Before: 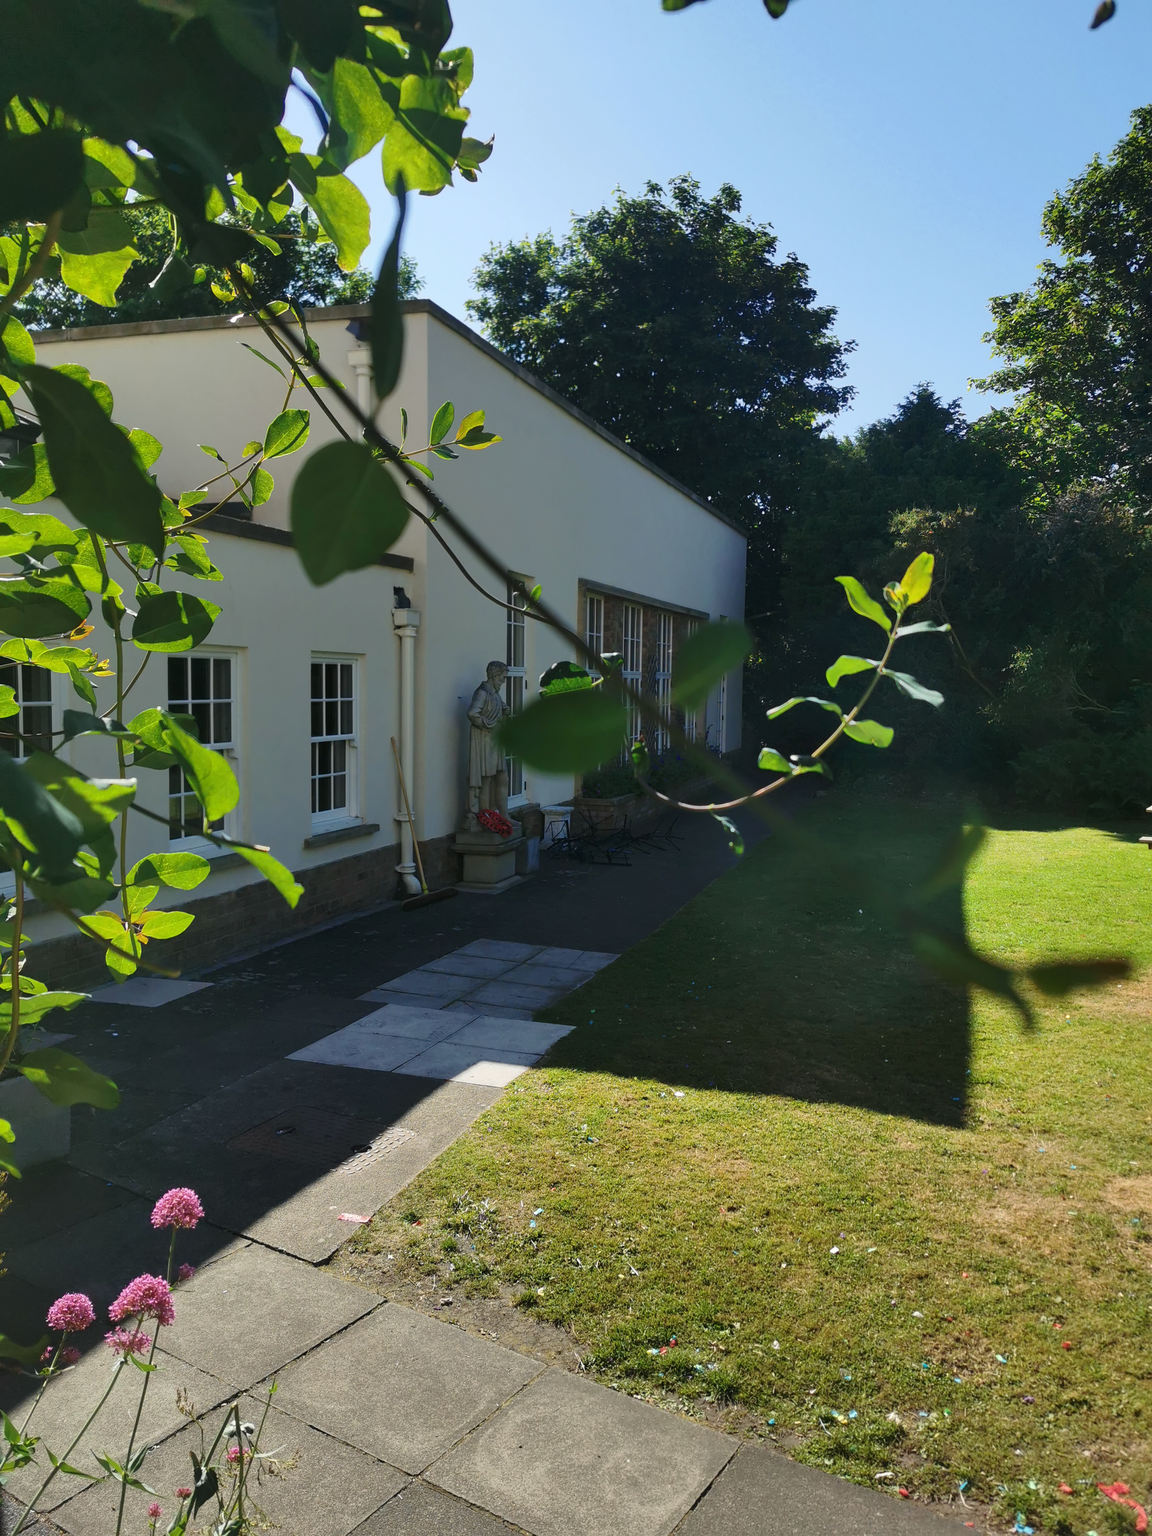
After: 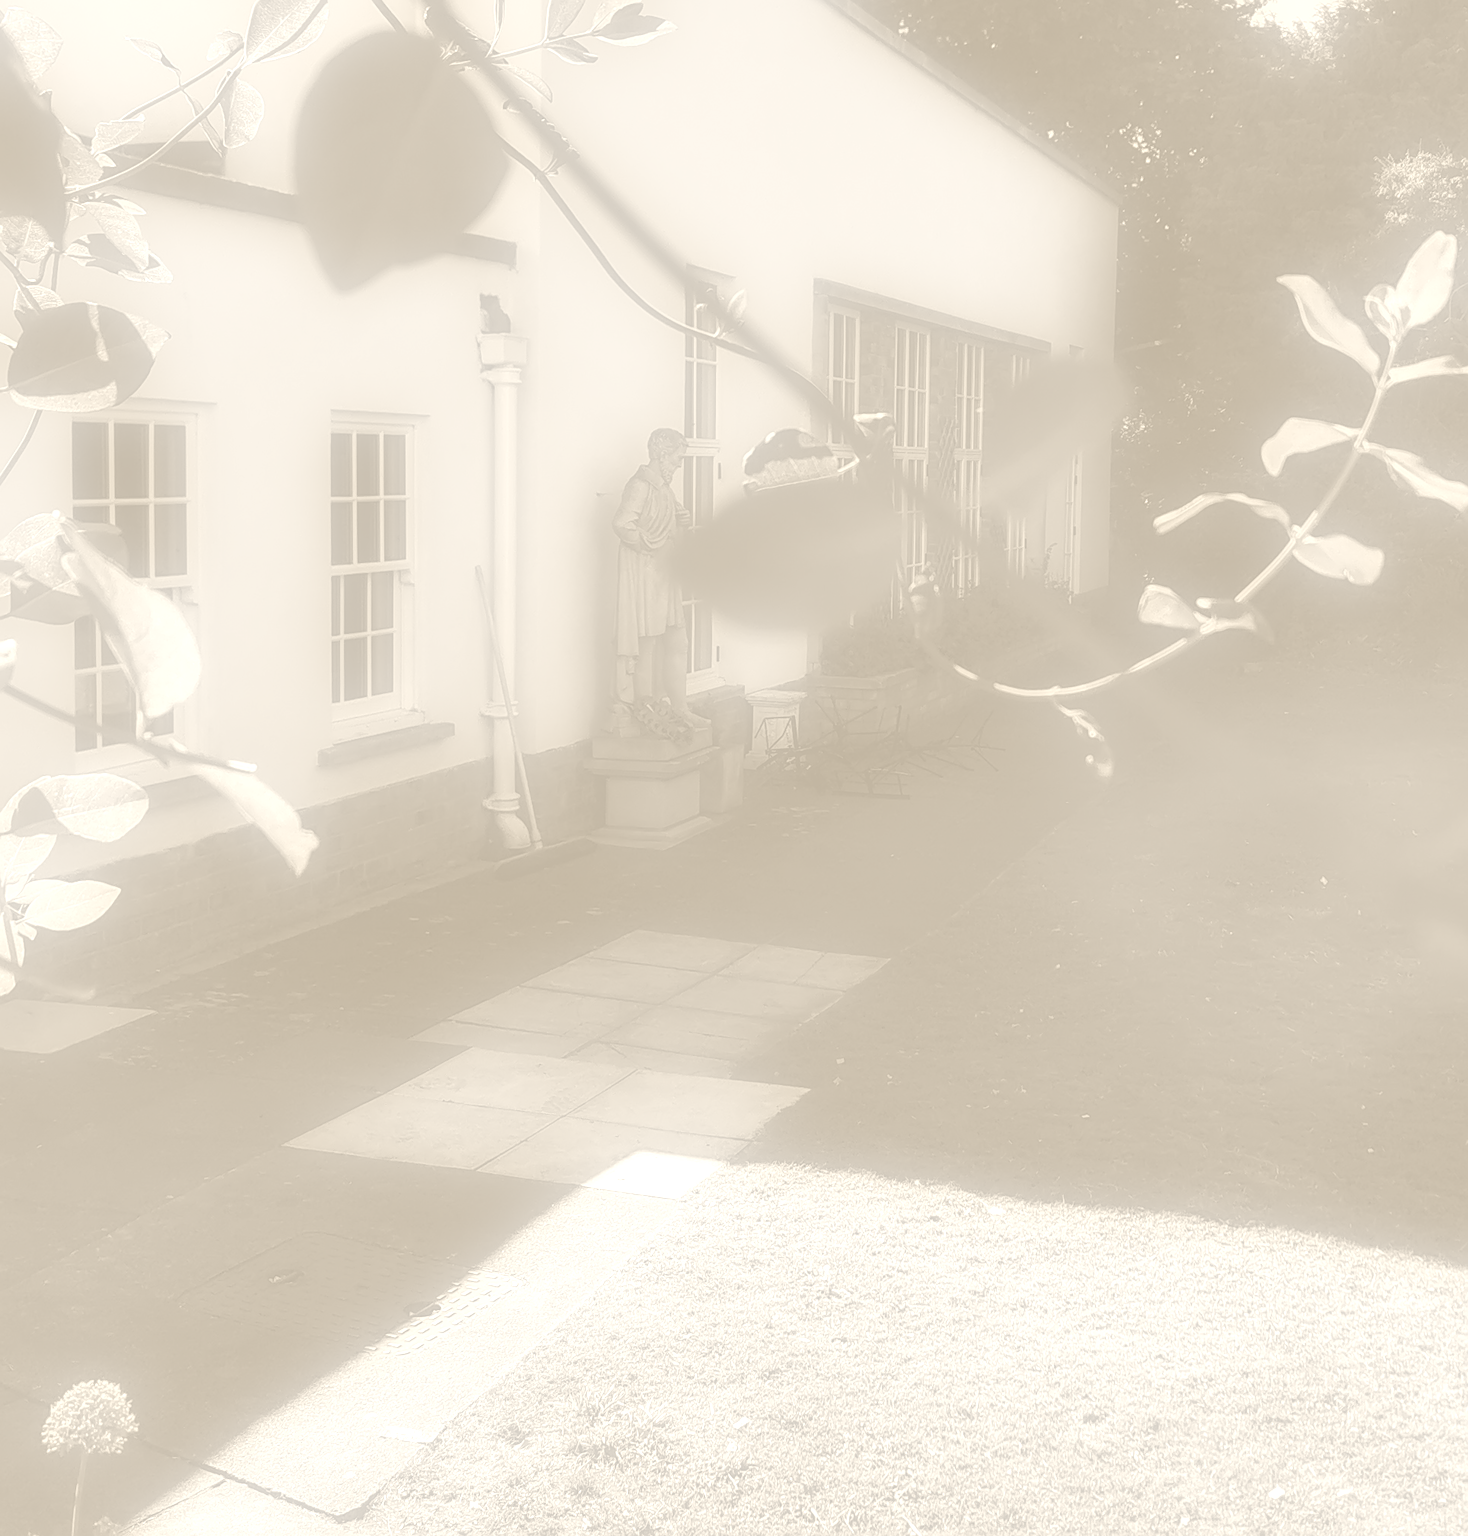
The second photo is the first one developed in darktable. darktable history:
sharpen: on, module defaults
colorize: hue 36°, saturation 71%, lightness 80.79%
local contrast: on, module defaults
soften: on, module defaults
exposure: black level correction 0.001, exposure -0.125 EV, compensate exposure bias true, compensate highlight preservation false
crop: left 11.123%, top 27.61%, right 18.3%, bottom 17.034%
